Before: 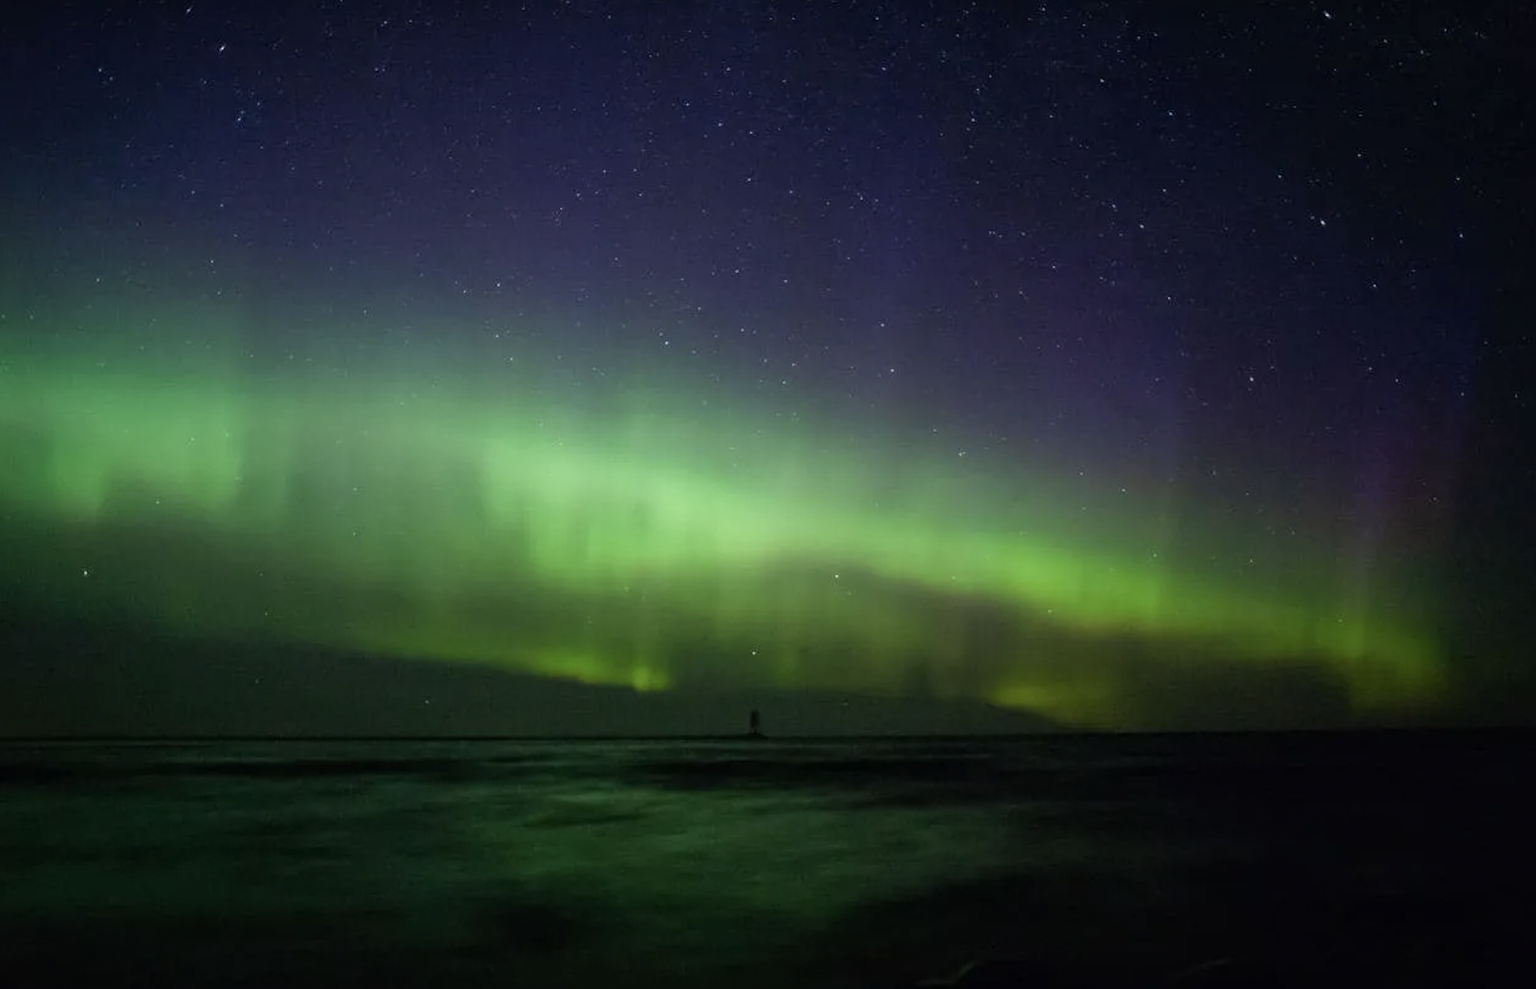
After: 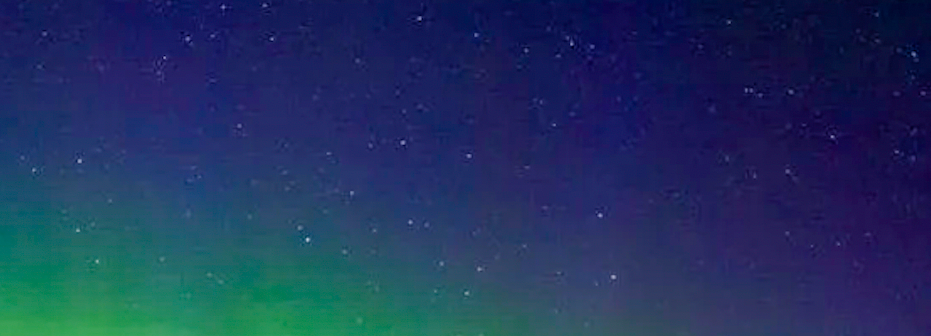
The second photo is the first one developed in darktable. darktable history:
crop: left 28.64%, top 16.832%, right 26.637%, bottom 58.055%
color balance rgb: perceptual saturation grading › global saturation 24.74%, perceptual saturation grading › highlights -51.22%, perceptual saturation grading › mid-tones 19.16%, perceptual saturation grading › shadows 60.98%, global vibrance 50%
